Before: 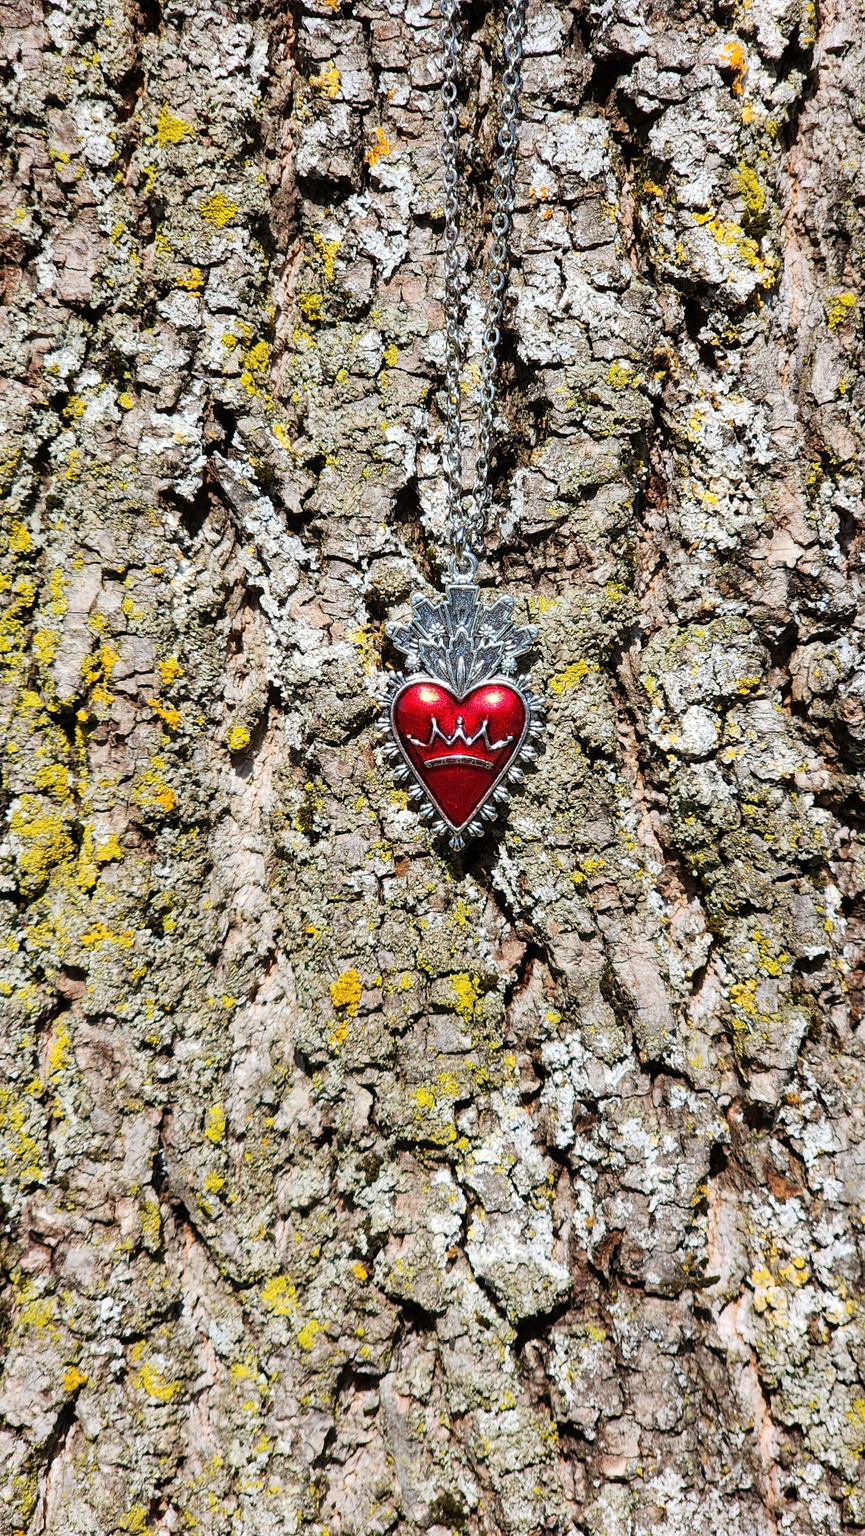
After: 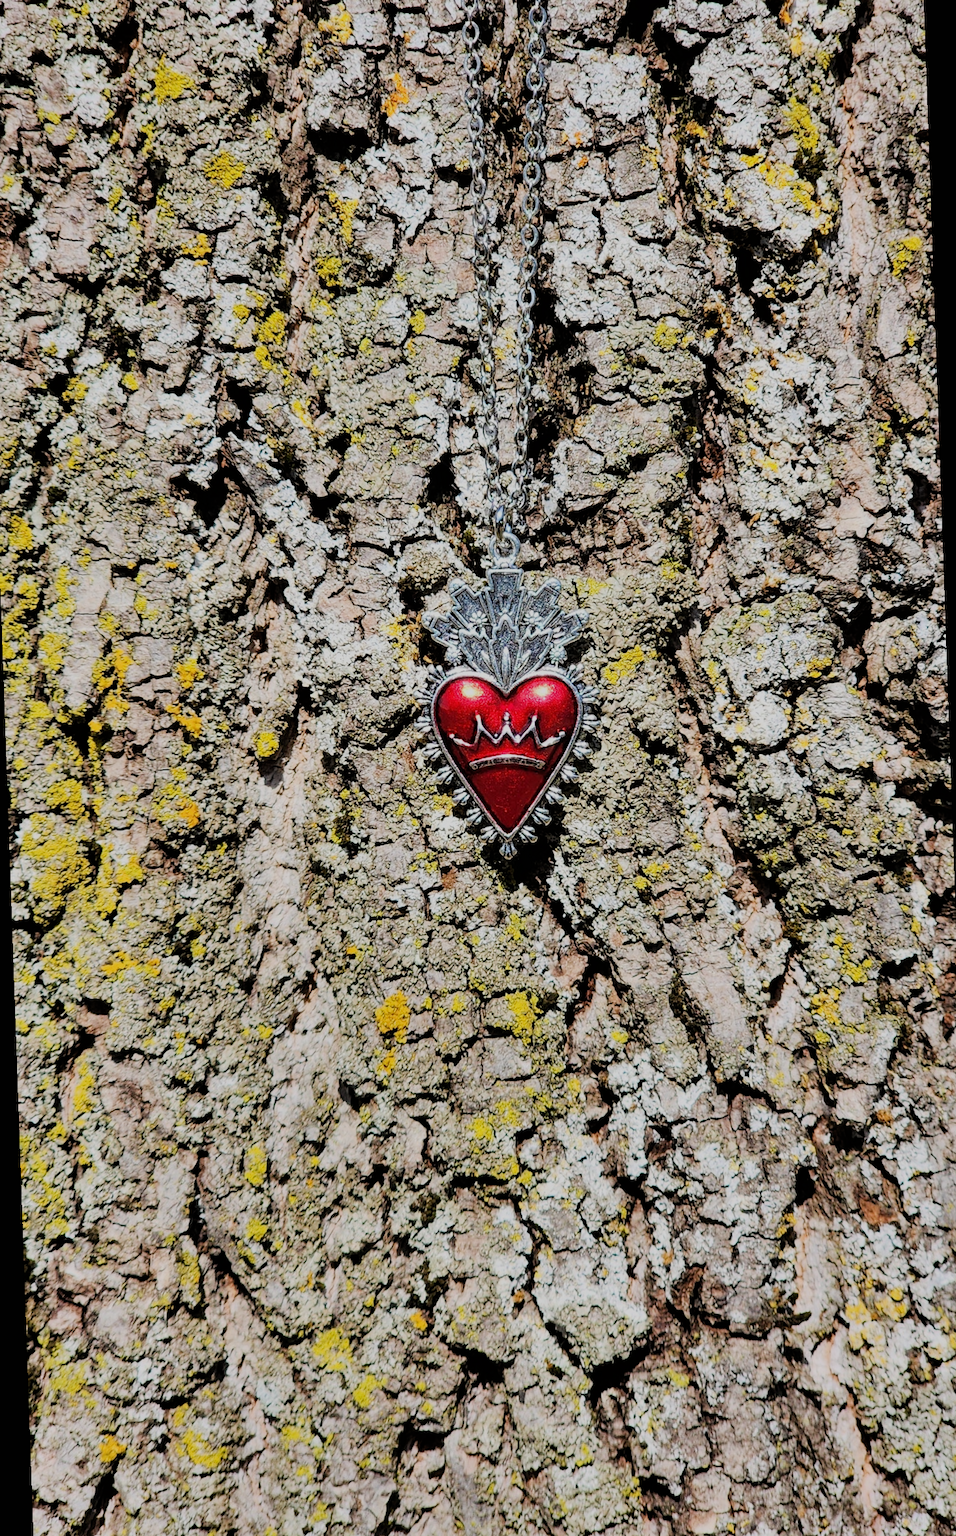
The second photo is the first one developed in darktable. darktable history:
crop: top 0.05%, bottom 0.098%
filmic rgb: black relative exposure -9.22 EV, white relative exposure 6.77 EV, hardness 3.07, contrast 1.05
shadows and highlights: shadows 19.13, highlights -83.41, soften with gaussian
rotate and perspective: rotation -2°, crop left 0.022, crop right 0.978, crop top 0.049, crop bottom 0.951
